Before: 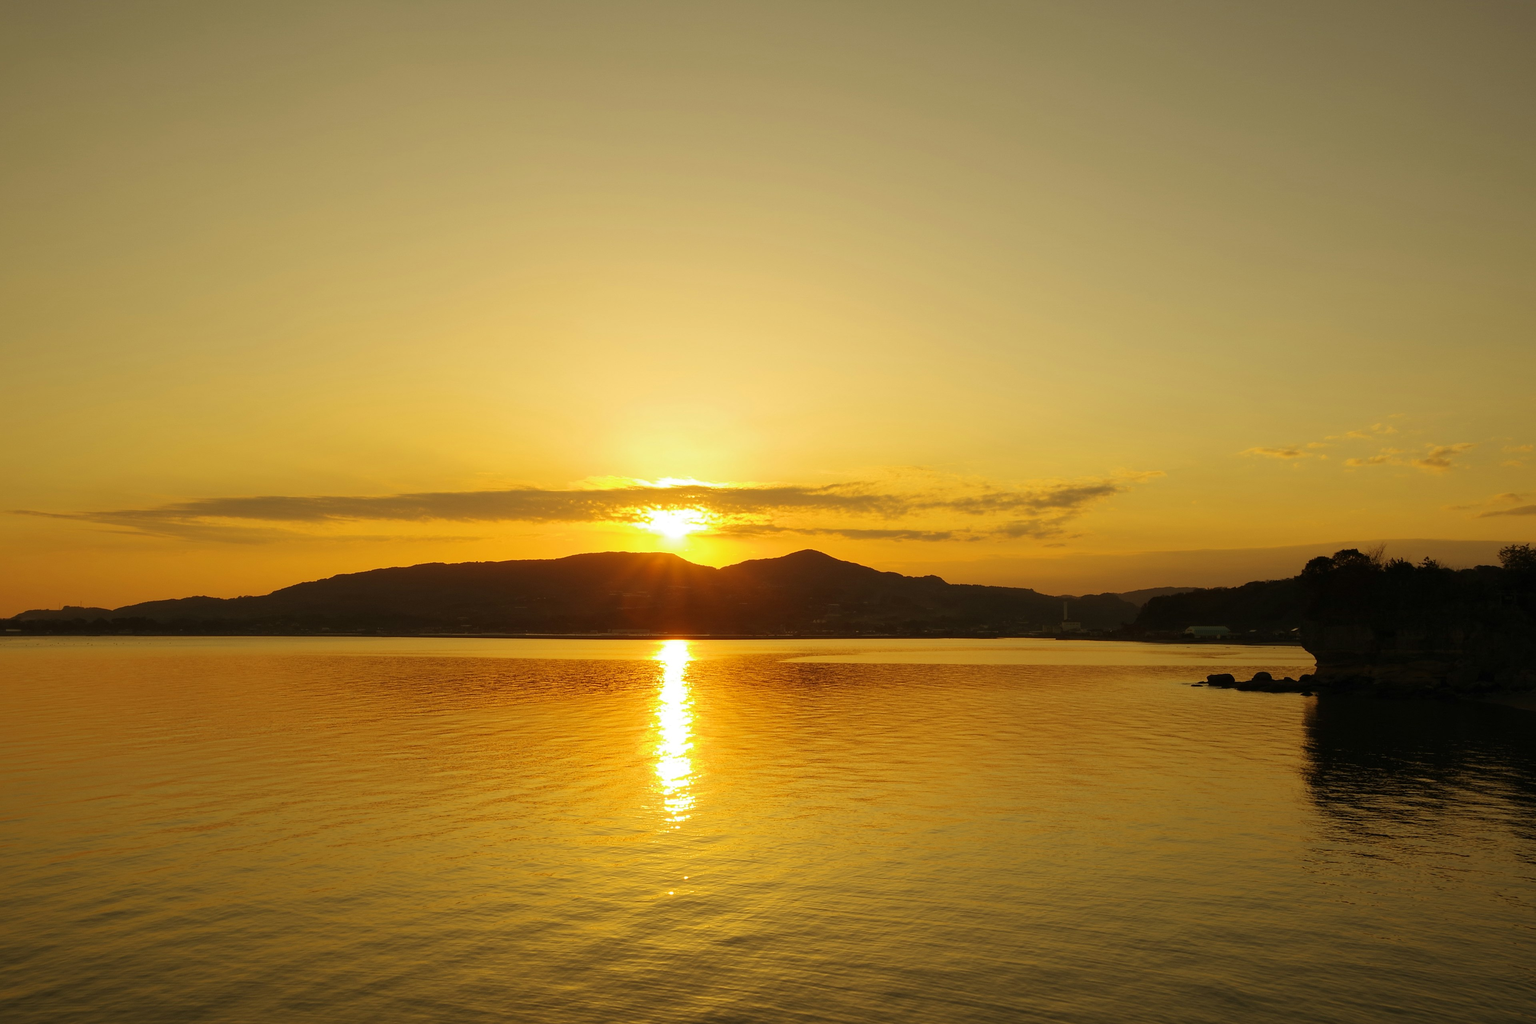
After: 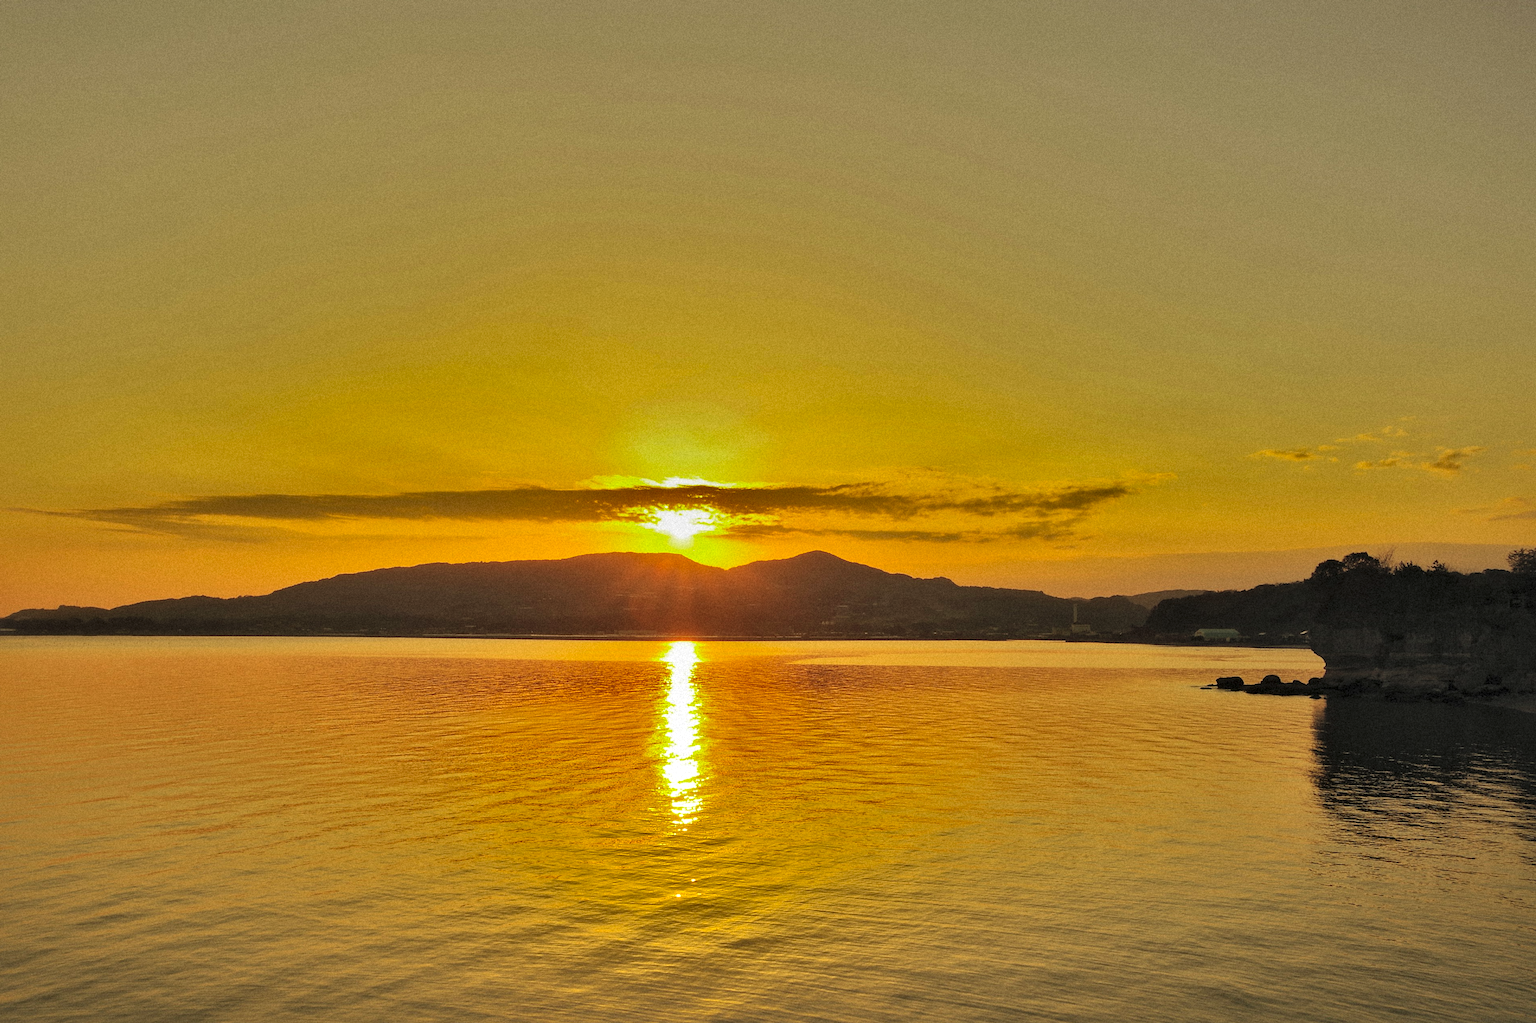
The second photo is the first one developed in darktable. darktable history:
grain: mid-tones bias 0%
sharpen: amount 0.2
contrast brightness saturation: contrast 0.1, brightness 0.3, saturation 0.14
graduated density: on, module defaults
shadows and highlights: shadows 38.43, highlights -74.54
local contrast: mode bilateral grid, contrast 25, coarseness 60, detail 151%, midtone range 0.2
rotate and perspective: rotation 0.174°, lens shift (vertical) 0.013, lens shift (horizontal) 0.019, shear 0.001, automatic cropping original format, crop left 0.007, crop right 0.991, crop top 0.016, crop bottom 0.997
